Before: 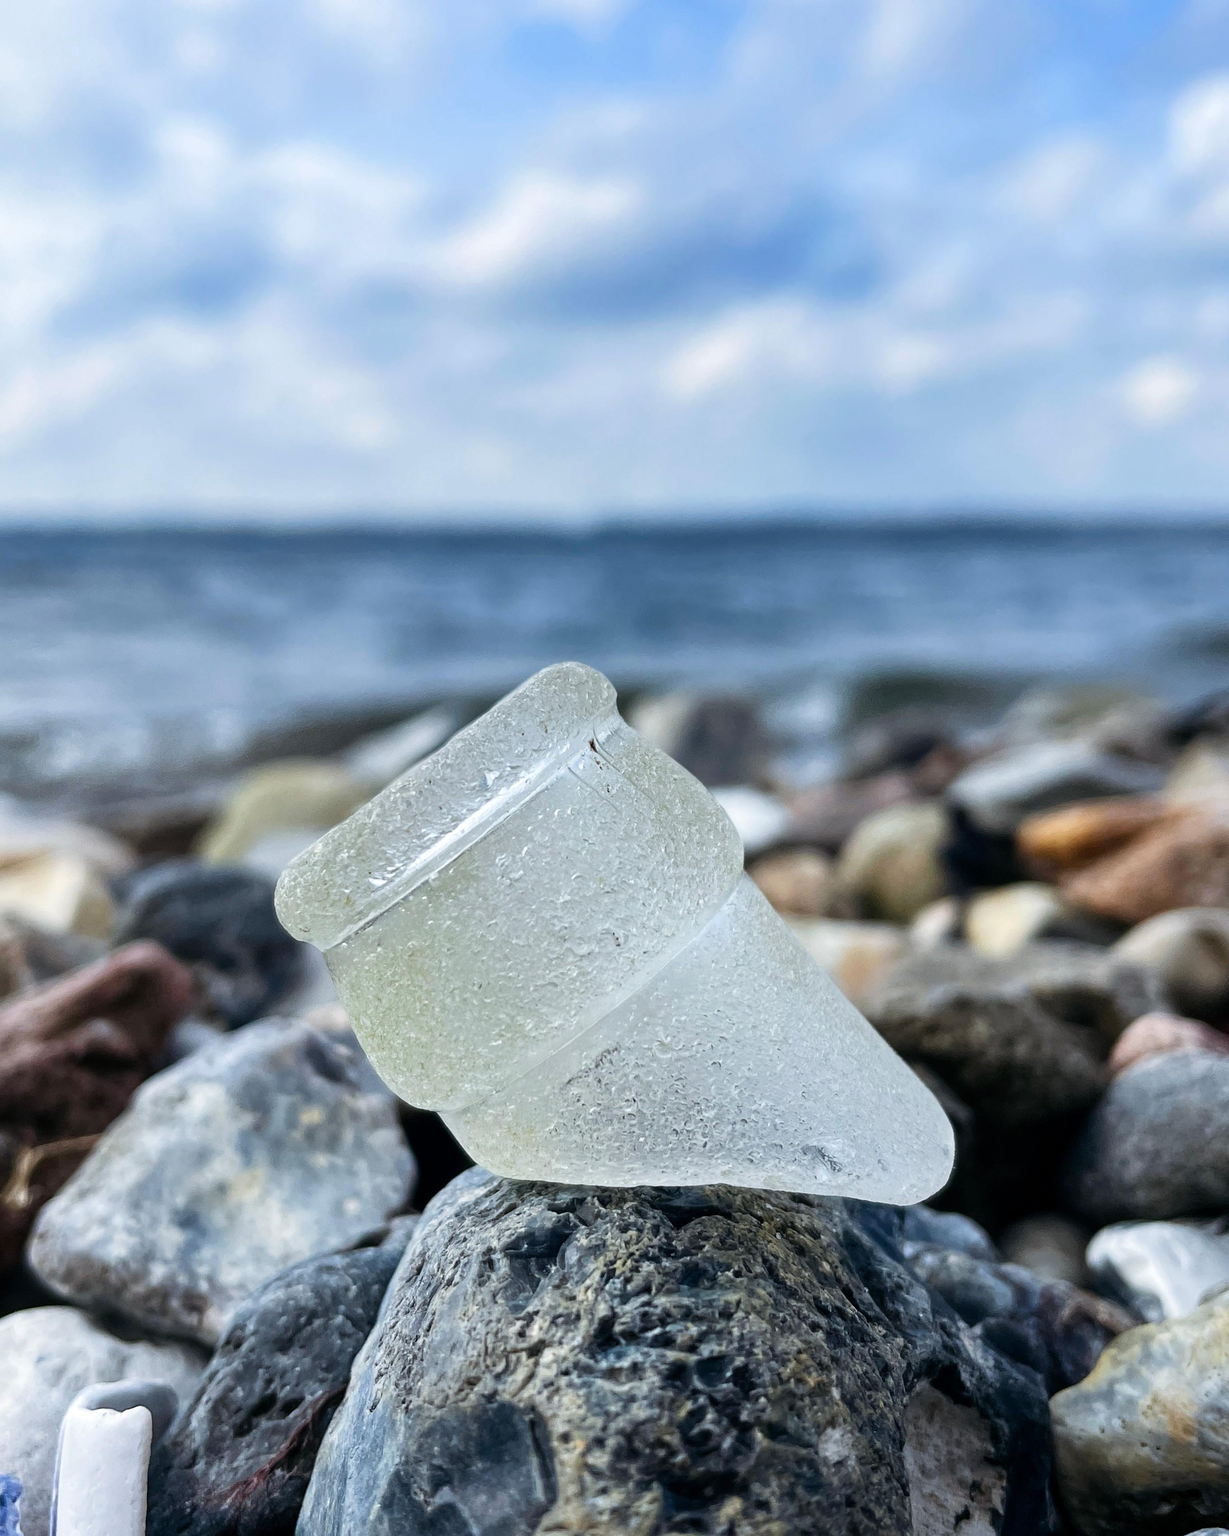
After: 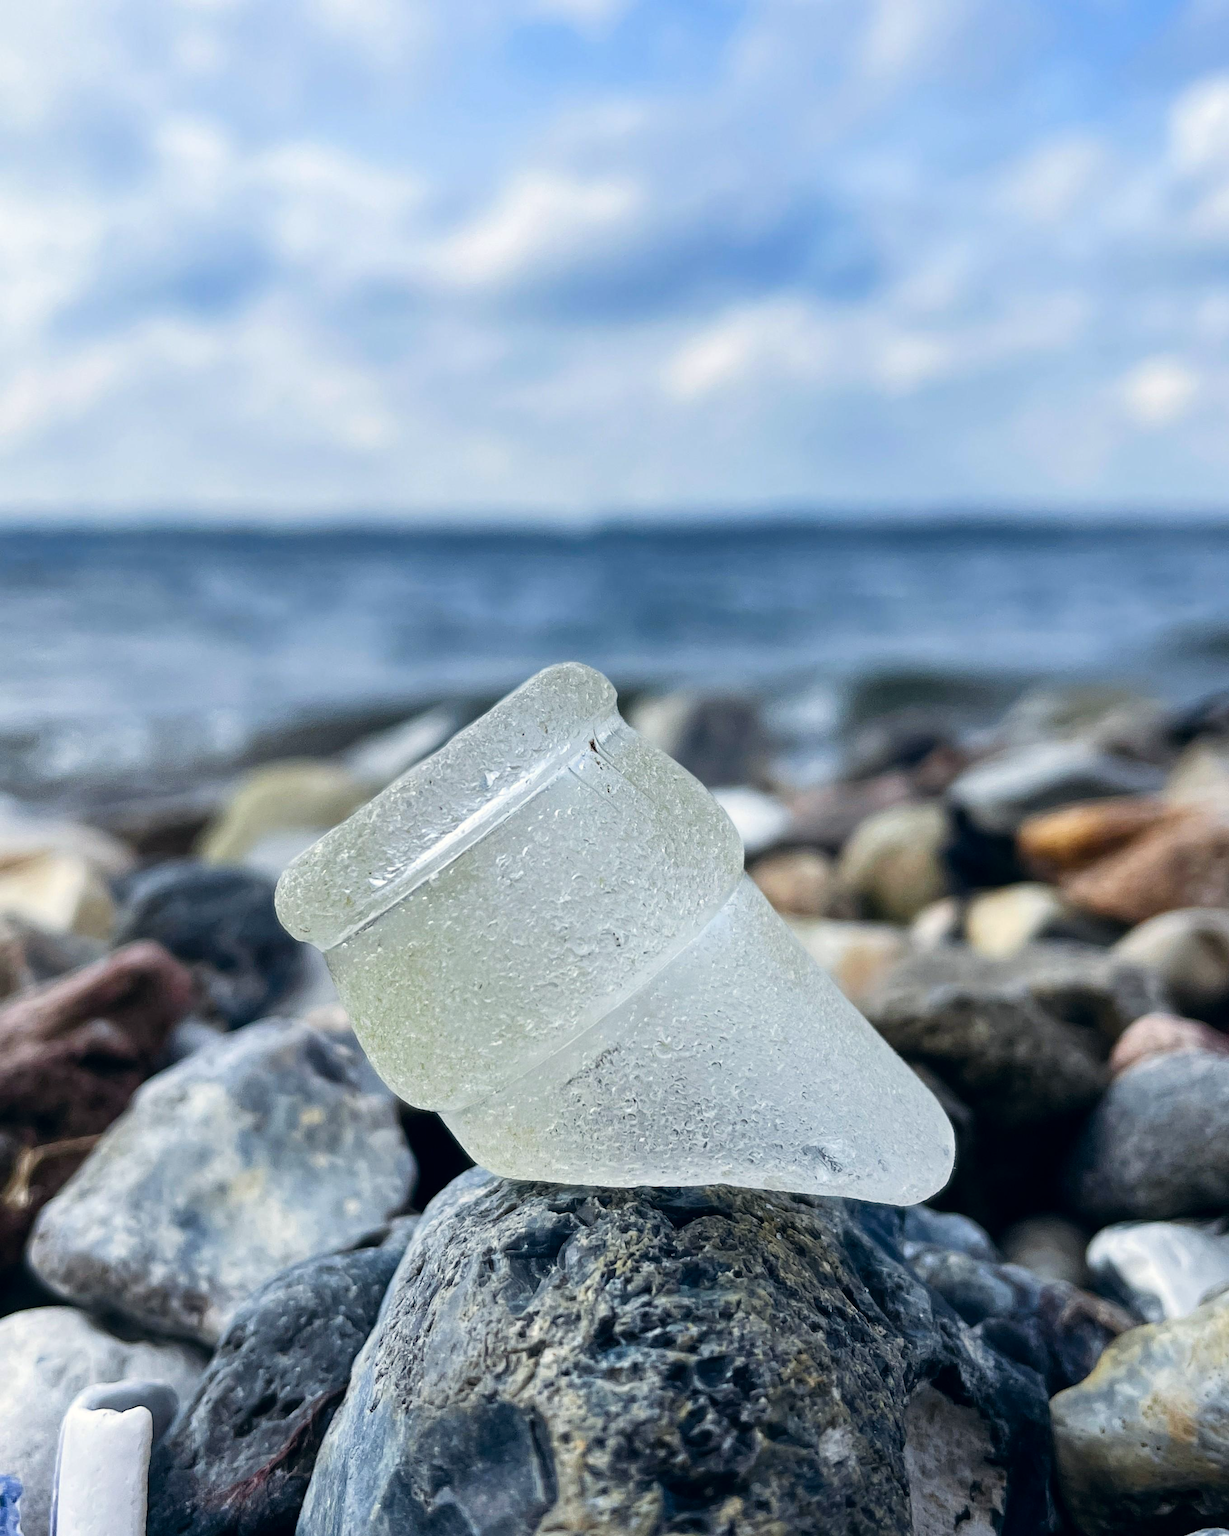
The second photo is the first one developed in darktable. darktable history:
color correction: highlights a* 0.361, highlights b* 2.69, shadows a* -1.22, shadows b* -4.66
